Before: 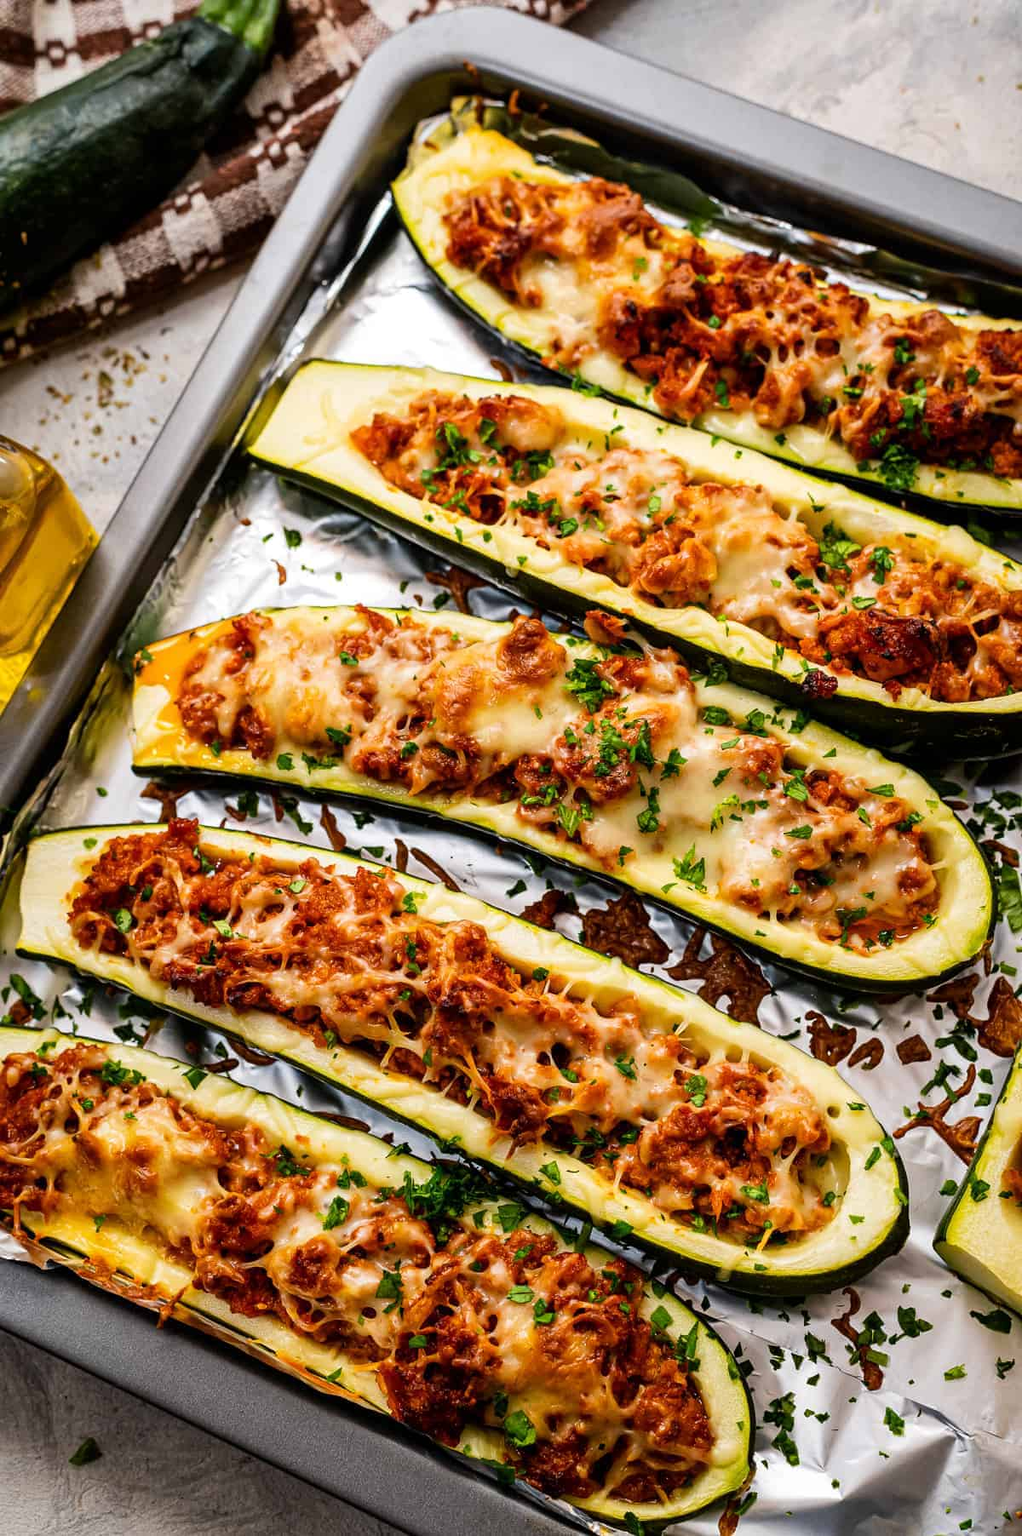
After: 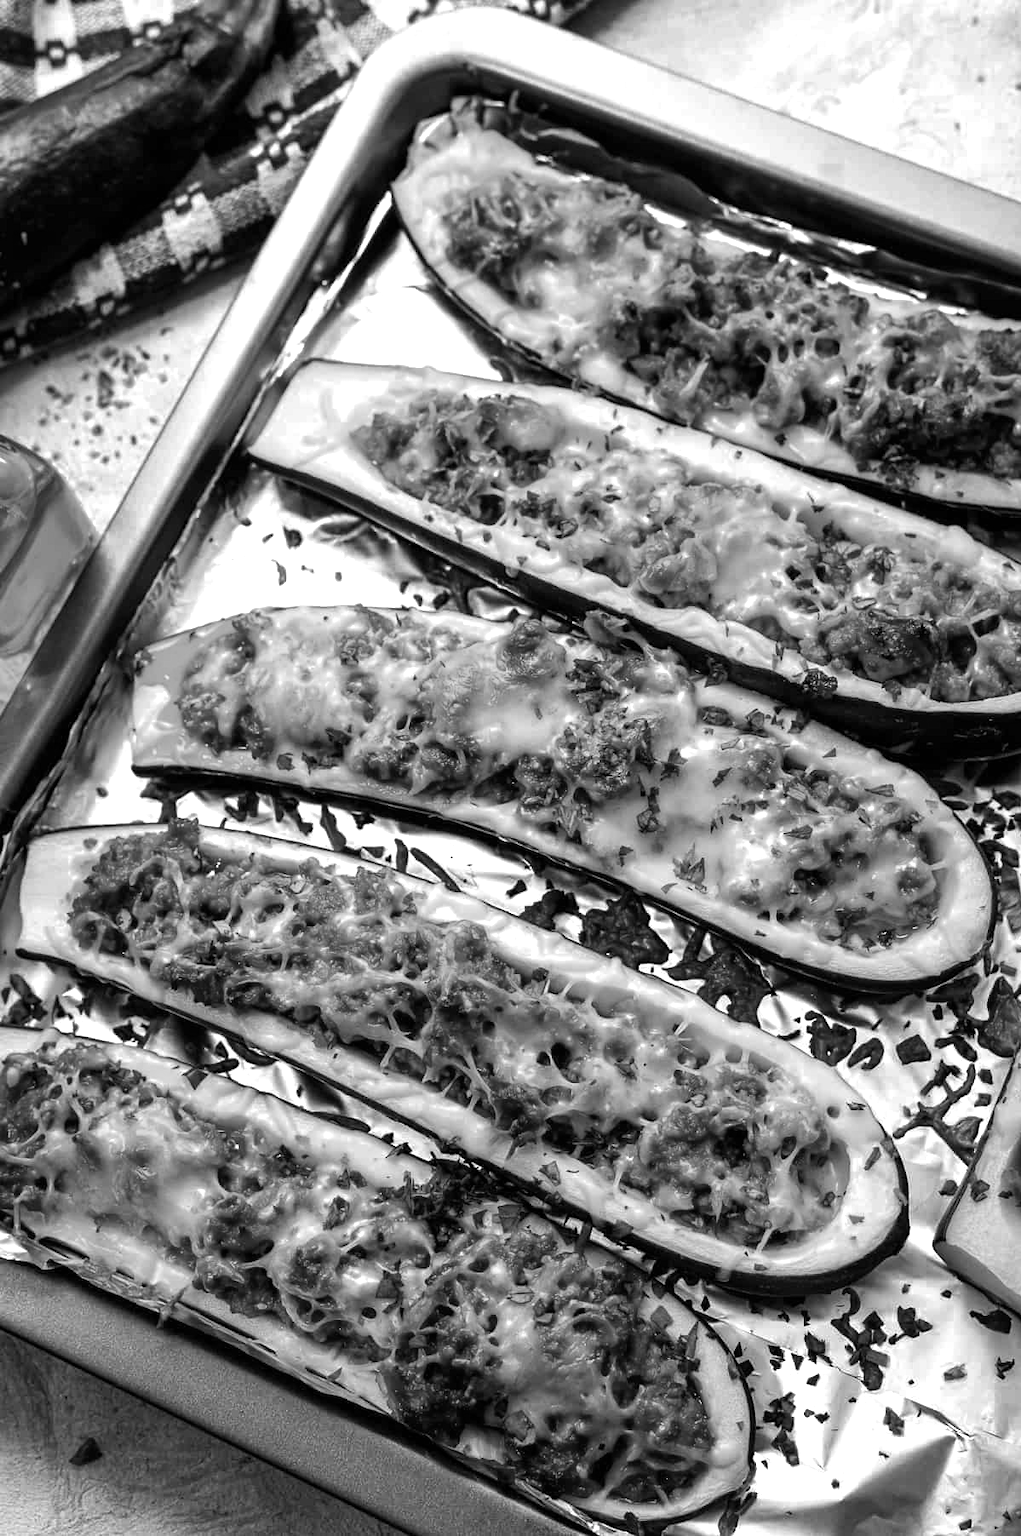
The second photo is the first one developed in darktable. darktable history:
color calibration: illuminant custom, x 0.388, y 0.387, temperature 3823.44 K
color zones: curves: ch0 [(0, 0.613) (0.01, 0.613) (0.245, 0.448) (0.498, 0.529) (0.642, 0.665) (0.879, 0.777) (0.99, 0.613)]; ch1 [(0, 0) (0.143, 0) (0.286, 0) (0.429, 0) (0.571, 0) (0.714, 0) (0.857, 0)]
